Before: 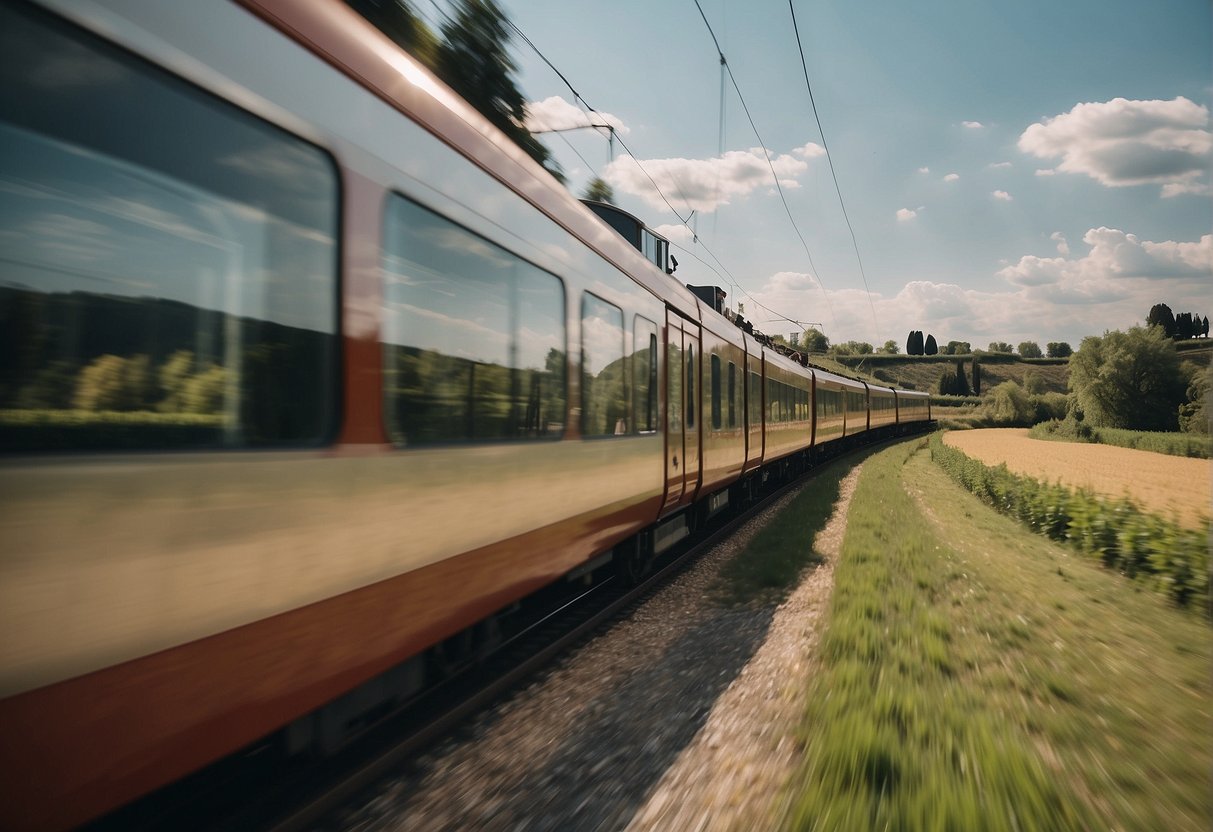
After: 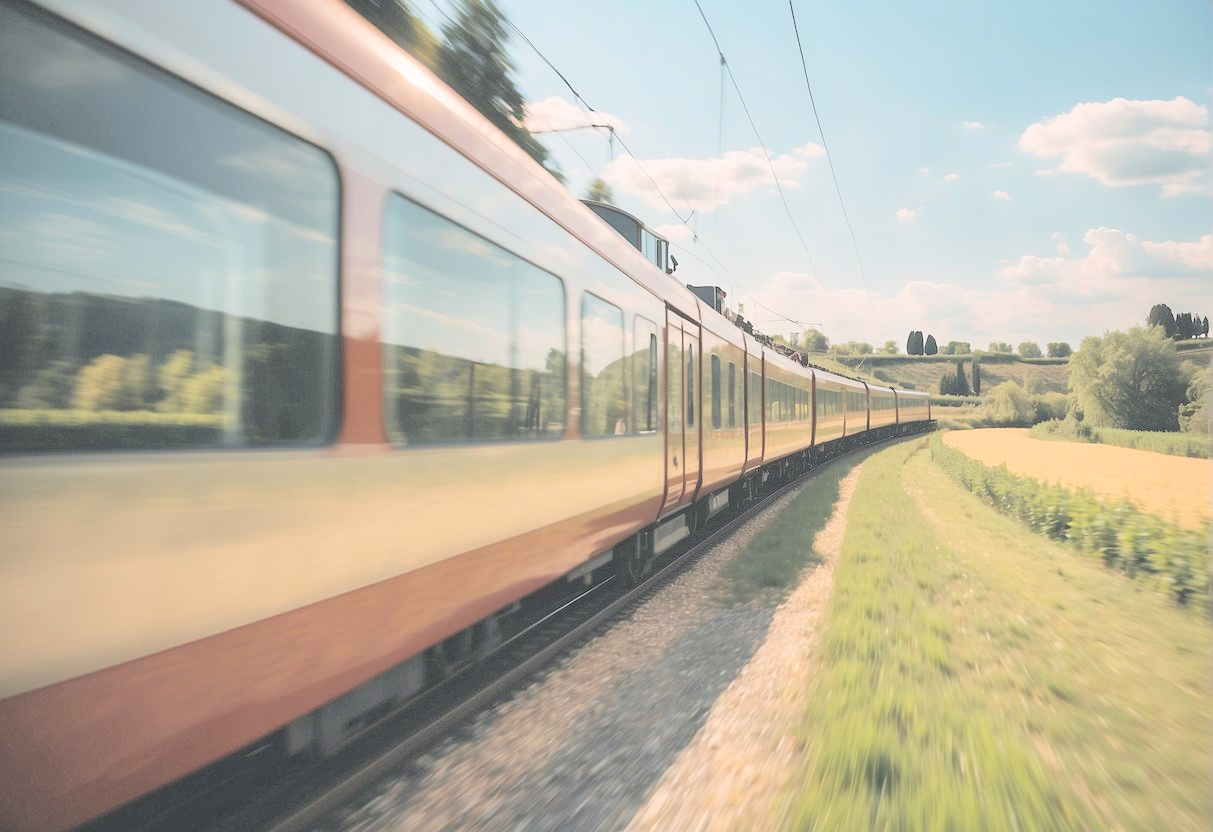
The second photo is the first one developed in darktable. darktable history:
contrast brightness saturation: brightness 0.986
tone curve: curves: ch0 [(0, 0) (0.003, 0.003) (0.011, 0.011) (0.025, 0.024) (0.044, 0.043) (0.069, 0.068) (0.1, 0.097) (0.136, 0.133) (0.177, 0.173) (0.224, 0.219) (0.277, 0.27) (0.335, 0.327) (0.399, 0.39) (0.468, 0.457) (0.543, 0.545) (0.623, 0.625) (0.709, 0.71) (0.801, 0.801) (0.898, 0.898) (1, 1)], color space Lab, independent channels, preserve colors none
